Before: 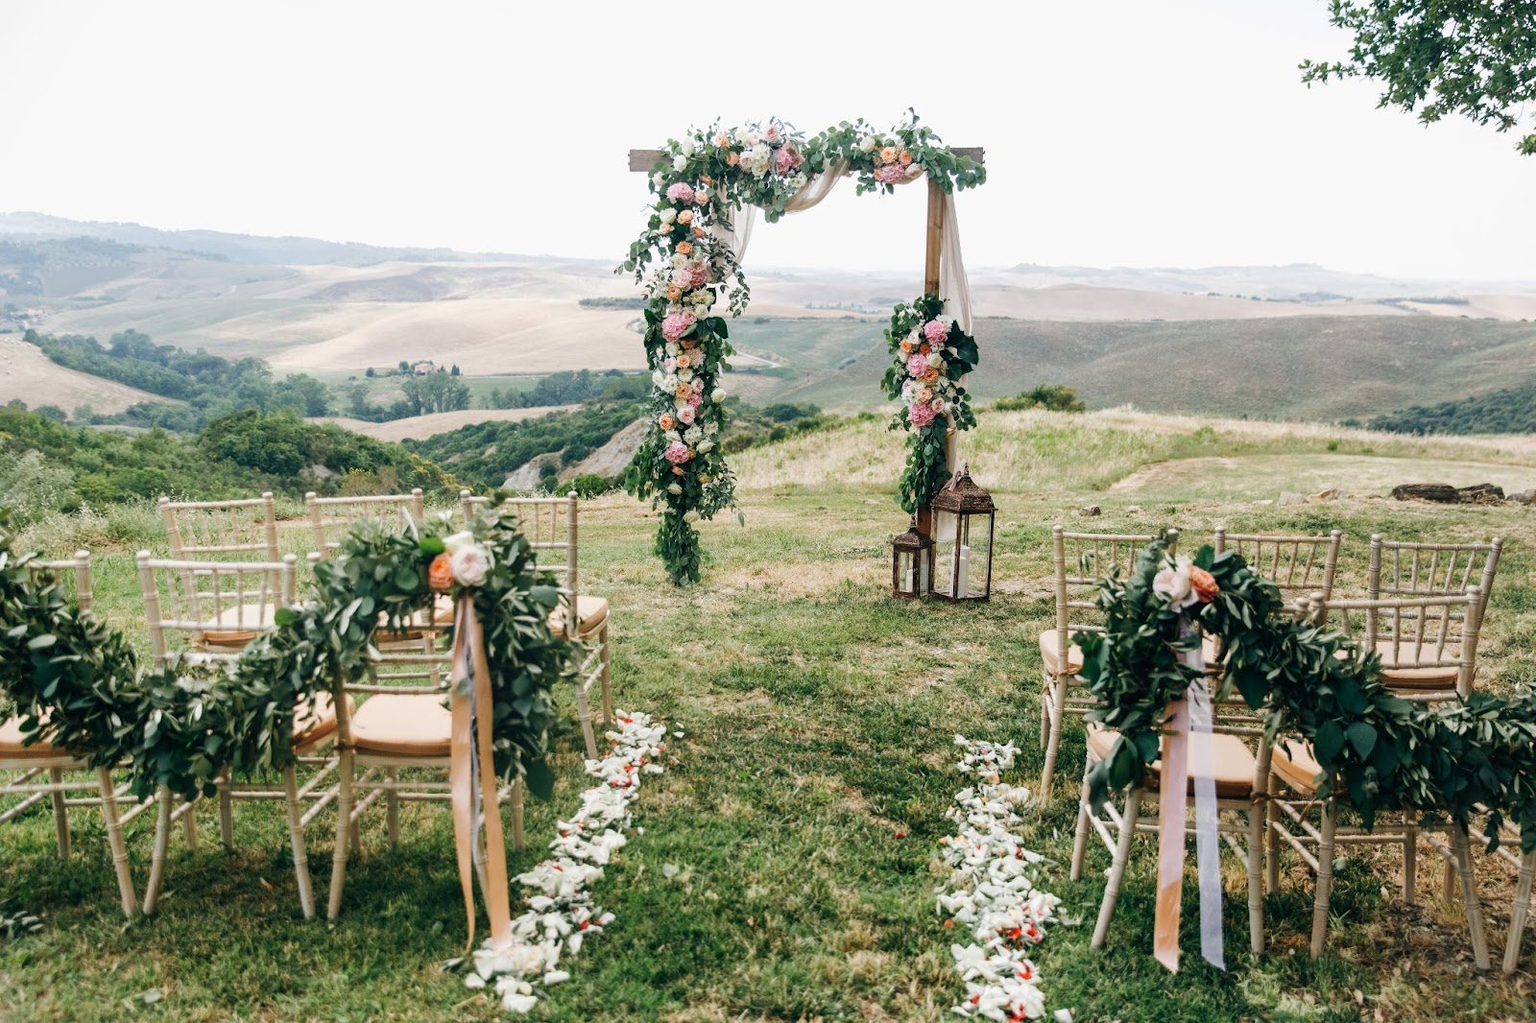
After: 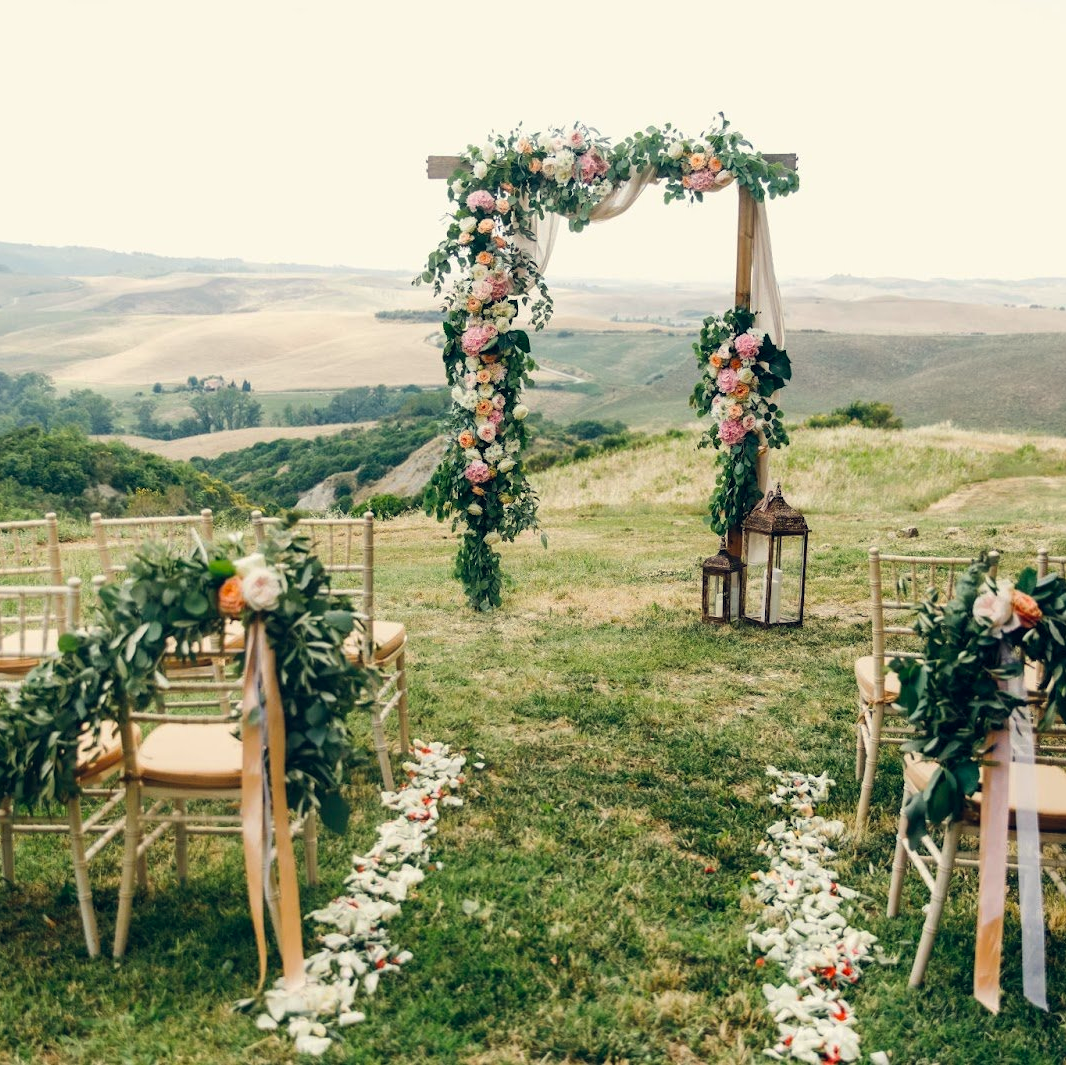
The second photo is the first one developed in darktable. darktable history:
crop and rotate: left 14.292%, right 19.041%
color balance rgb: shadows lift › hue 87.51°, highlights gain › chroma 1.62%, highlights gain › hue 55.1°, global offset › chroma 0.06%, global offset › hue 253.66°, linear chroma grading › global chroma 0.5%, perceptual saturation grading › global saturation 16.38%
color correction: highlights a* -4.73, highlights b* 5.06, saturation 0.97
